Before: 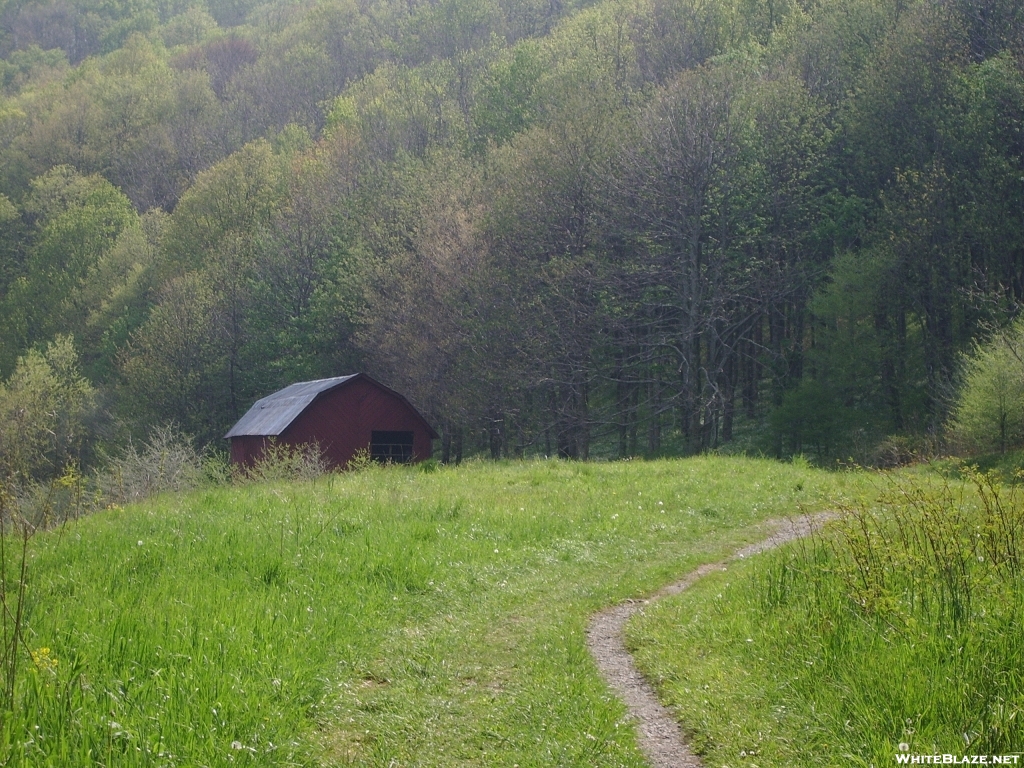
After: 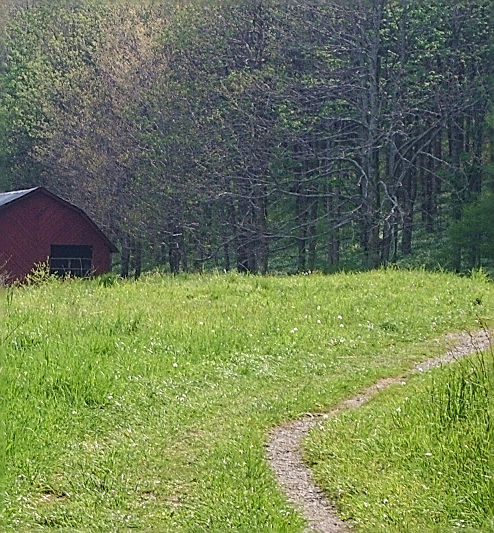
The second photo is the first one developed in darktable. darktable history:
velvia: on, module defaults
contrast brightness saturation: contrast 0.034, brightness -0.034
sharpen: radius 1.698, amount 1.282
local contrast: on, module defaults
exposure: exposure 0.512 EV, compensate exposure bias true, compensate highlight preservation false
crop: left 31.36%, top 24.281%, right 20.326%, bottom 6.276%
filmic rgb: black relative exposure -16 EV, white relative exposure 4.03 EV, target black luminance 0%, hardness 7.55, latitude 72.65%, contrast 0.91, highlights saturation mix 10.31%, shadows ↔ highlights balance -0.365%
